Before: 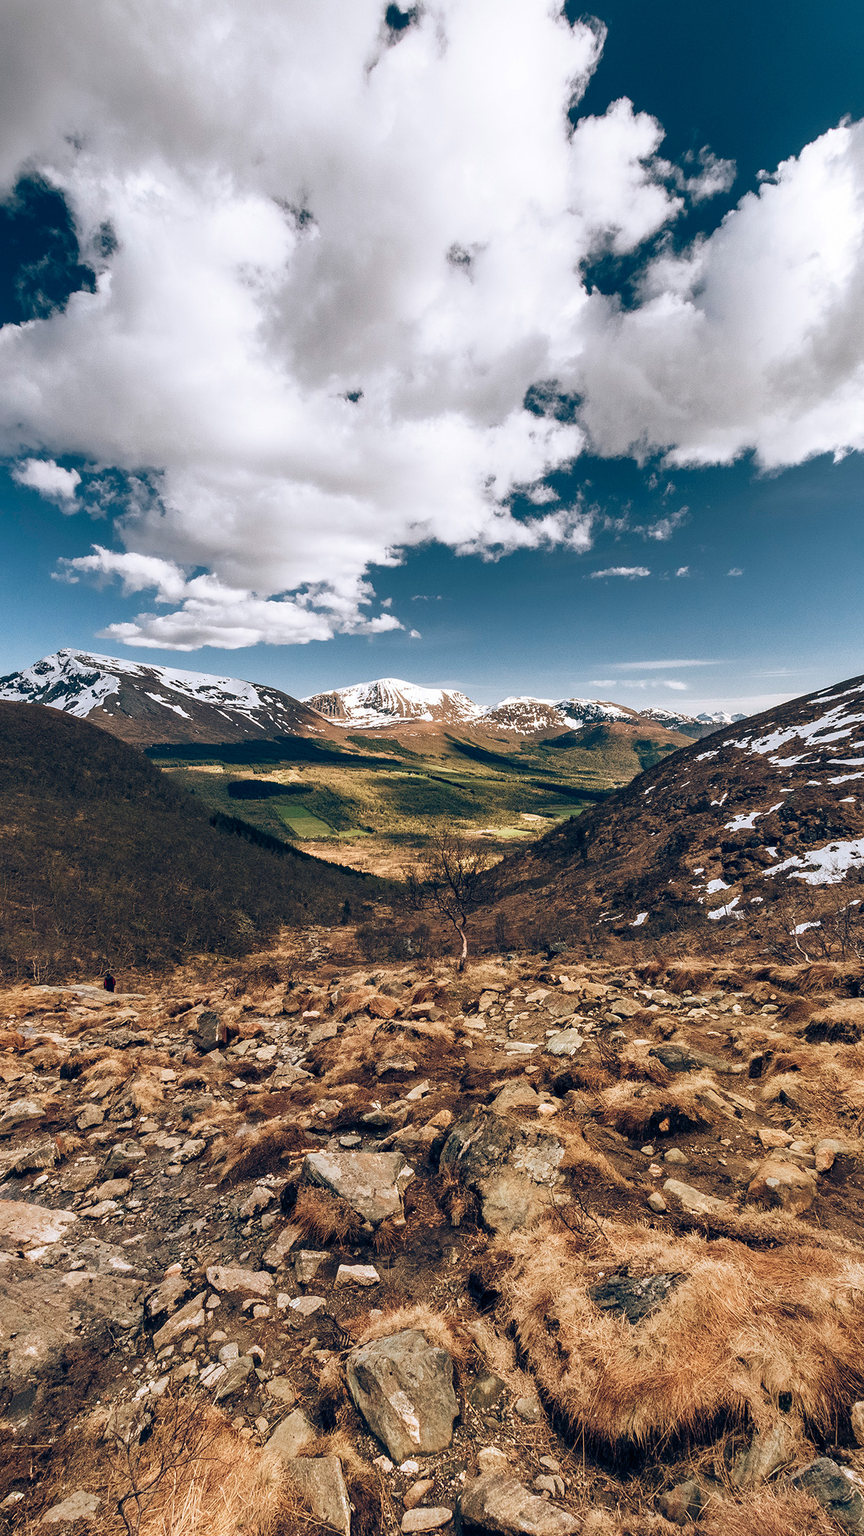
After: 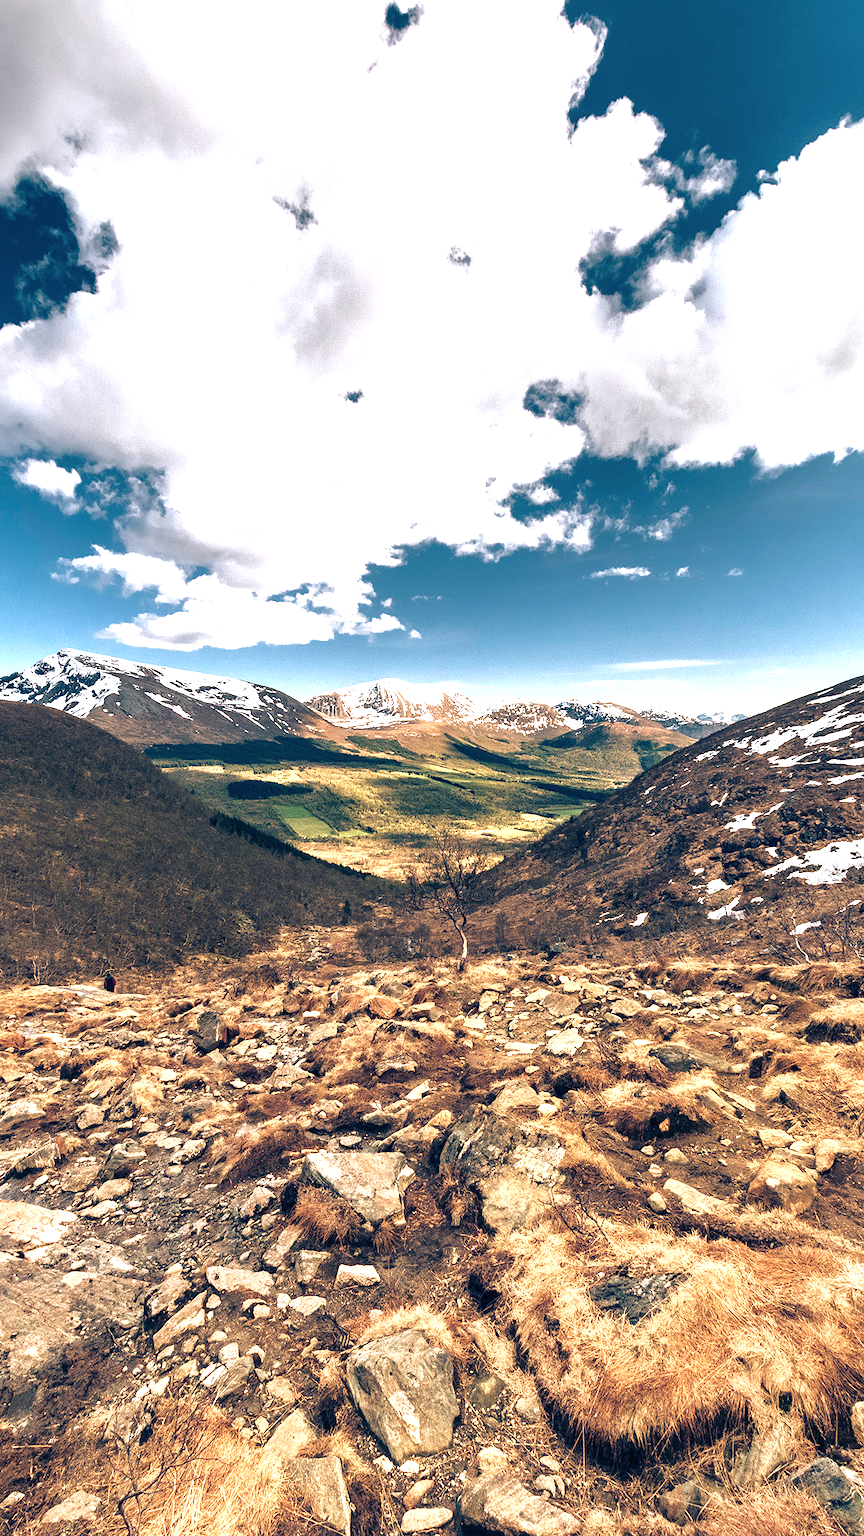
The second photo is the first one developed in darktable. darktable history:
exposure: black level correction 0, exposure 1.173 EV, compensate exposure bias true, compensate highlight preservation false
shadows and highlights: shadows -20, white point adjustment -2, highlights -35
contrast brightness saturation: contrast 0.01, saturation -0.05
